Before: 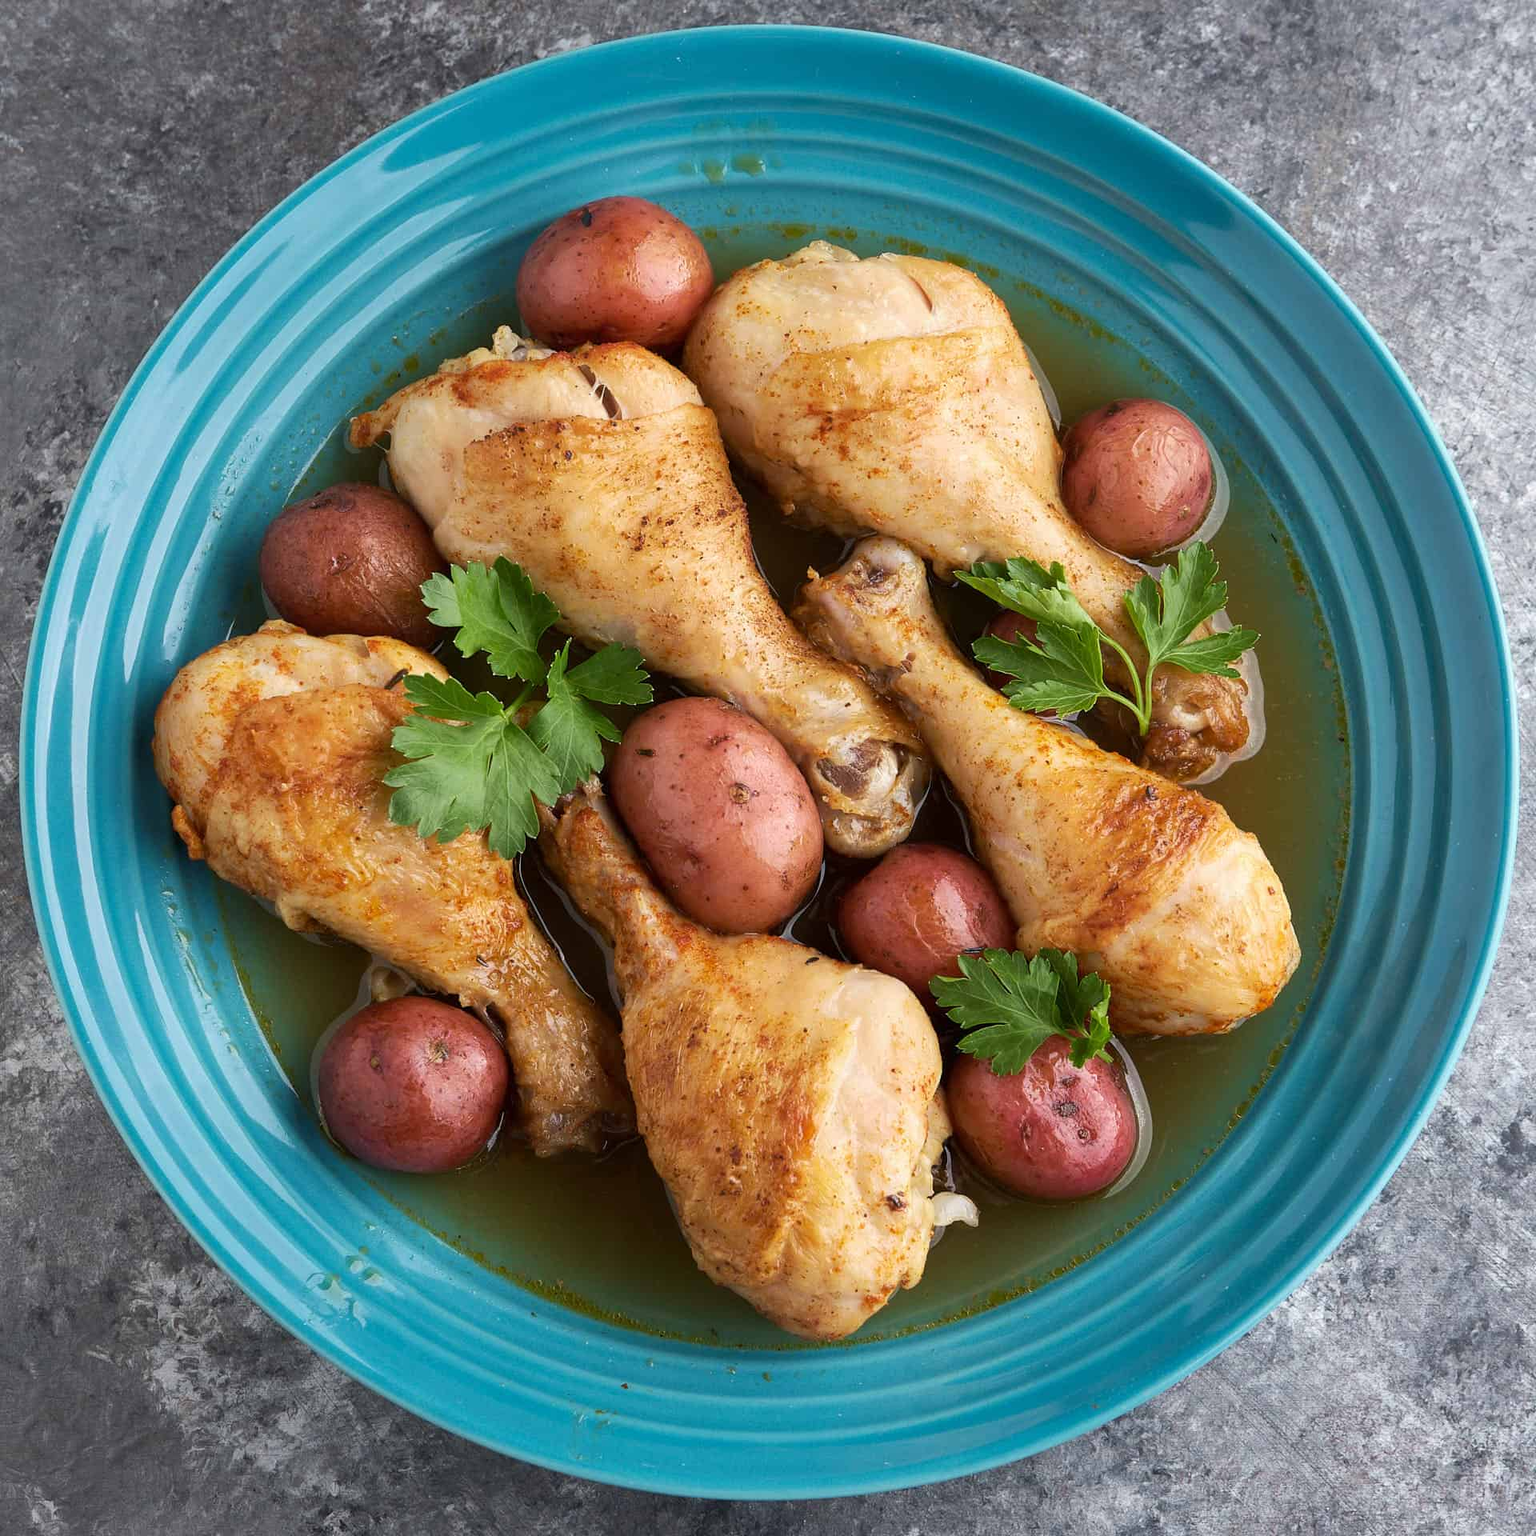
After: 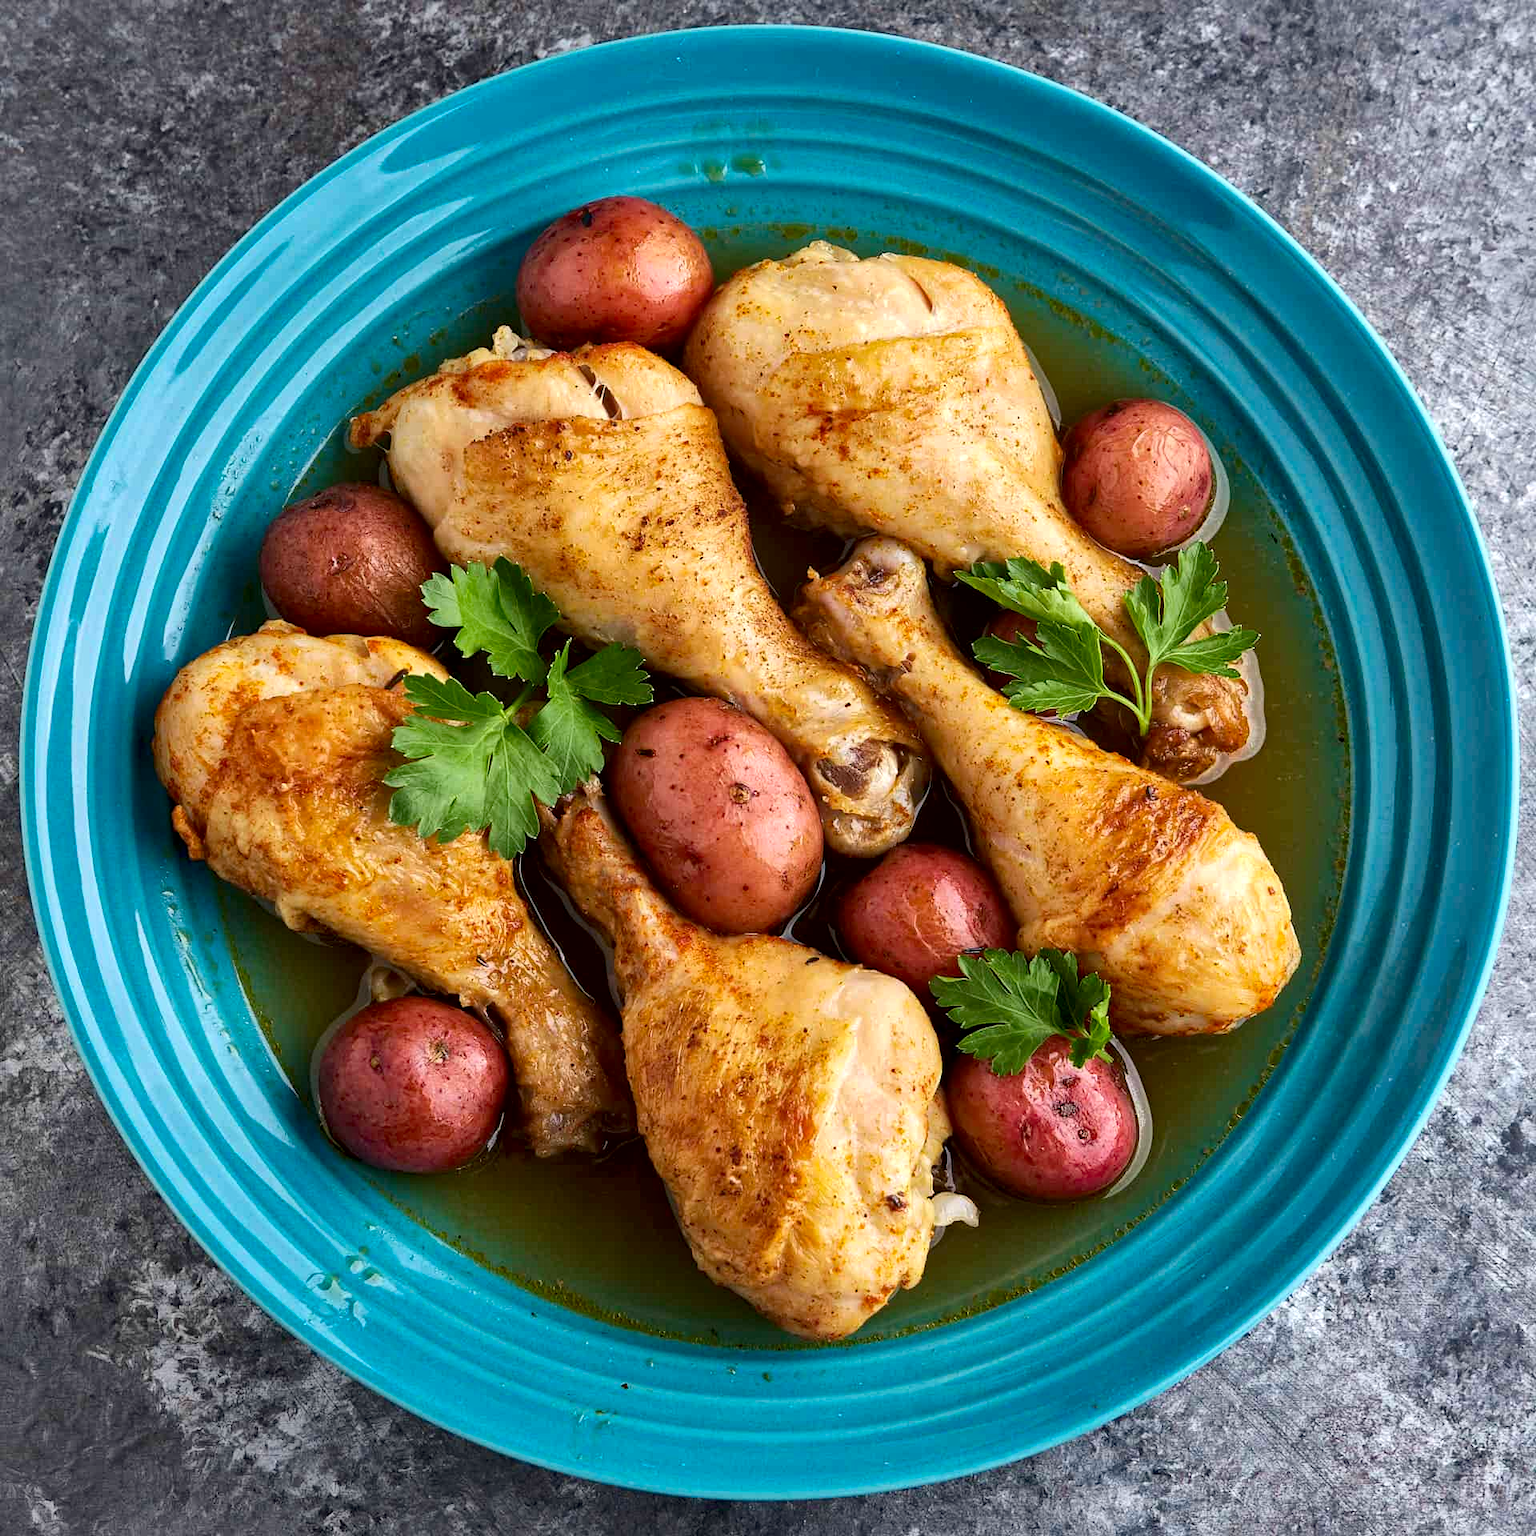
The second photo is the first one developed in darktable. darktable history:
haze removal: strength 0.302, distance 0.244, adaptive false
local contrast: mode bilateral grid, contrast 50, coarseness 51, detail 150%, midtone range 0.2
contrast brightness saturation: contrast 0.043, saturation 0.158
